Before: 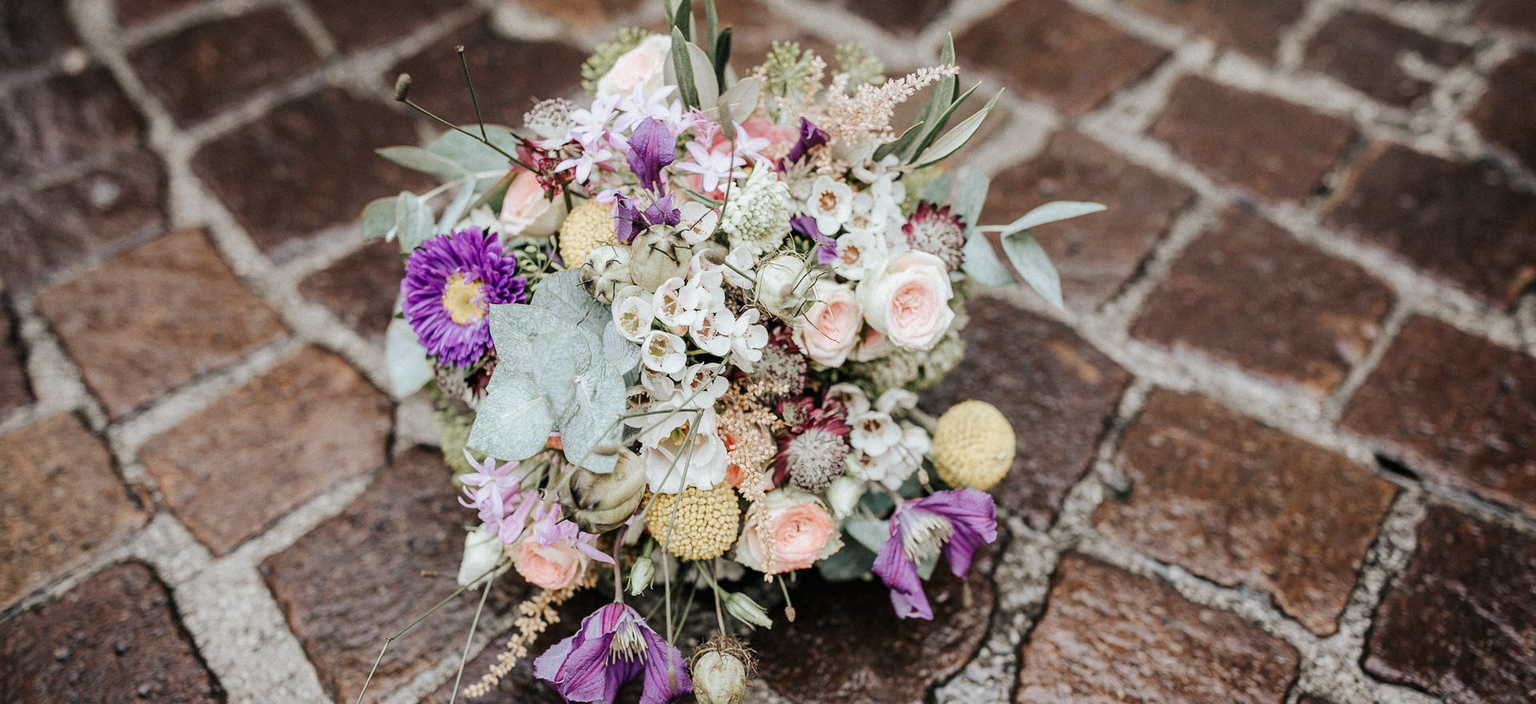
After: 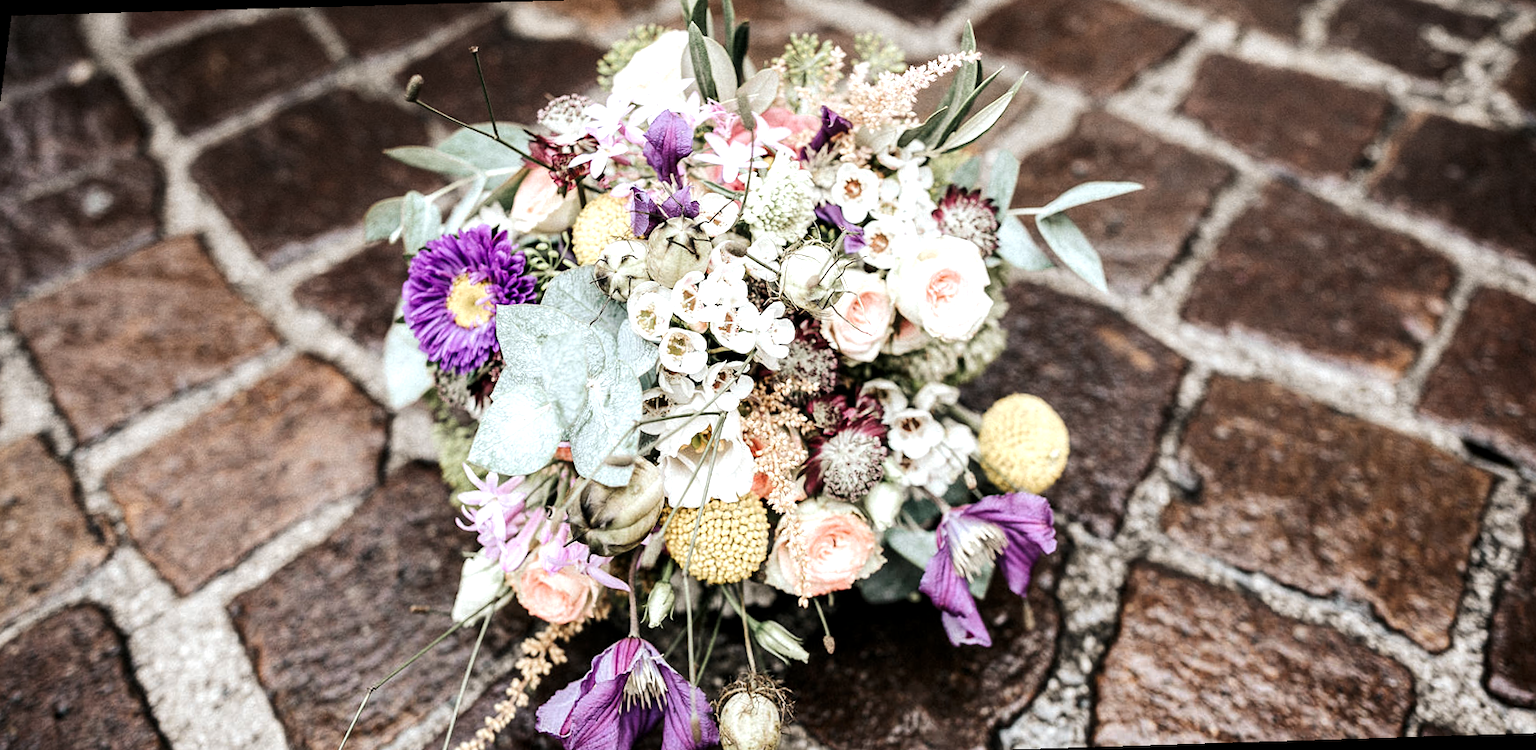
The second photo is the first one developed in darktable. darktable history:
local contrast: highlights 100%, shadows 100%, detail 120%, midtone range 0.2
rotate and perspective: rotation -1.68°, lens shift (vertical) -0.146, crop left 0.049, crop right 0.912, crop top 0.032, crop bottom 0.96
tone equalizer: -8 EV -0.75 EV, -7 EV -0.7 EV, -6 EV -0.6 EV, -5 EV -0.4 EV, -3 EV 0.4 EV, -2 EV 0.6 EV, -1 EV 0.7 EV, +0 EV 0.75 EV, edges refinement/feathering 500, mask exposure compensation -1.57 EV, preserve details no
